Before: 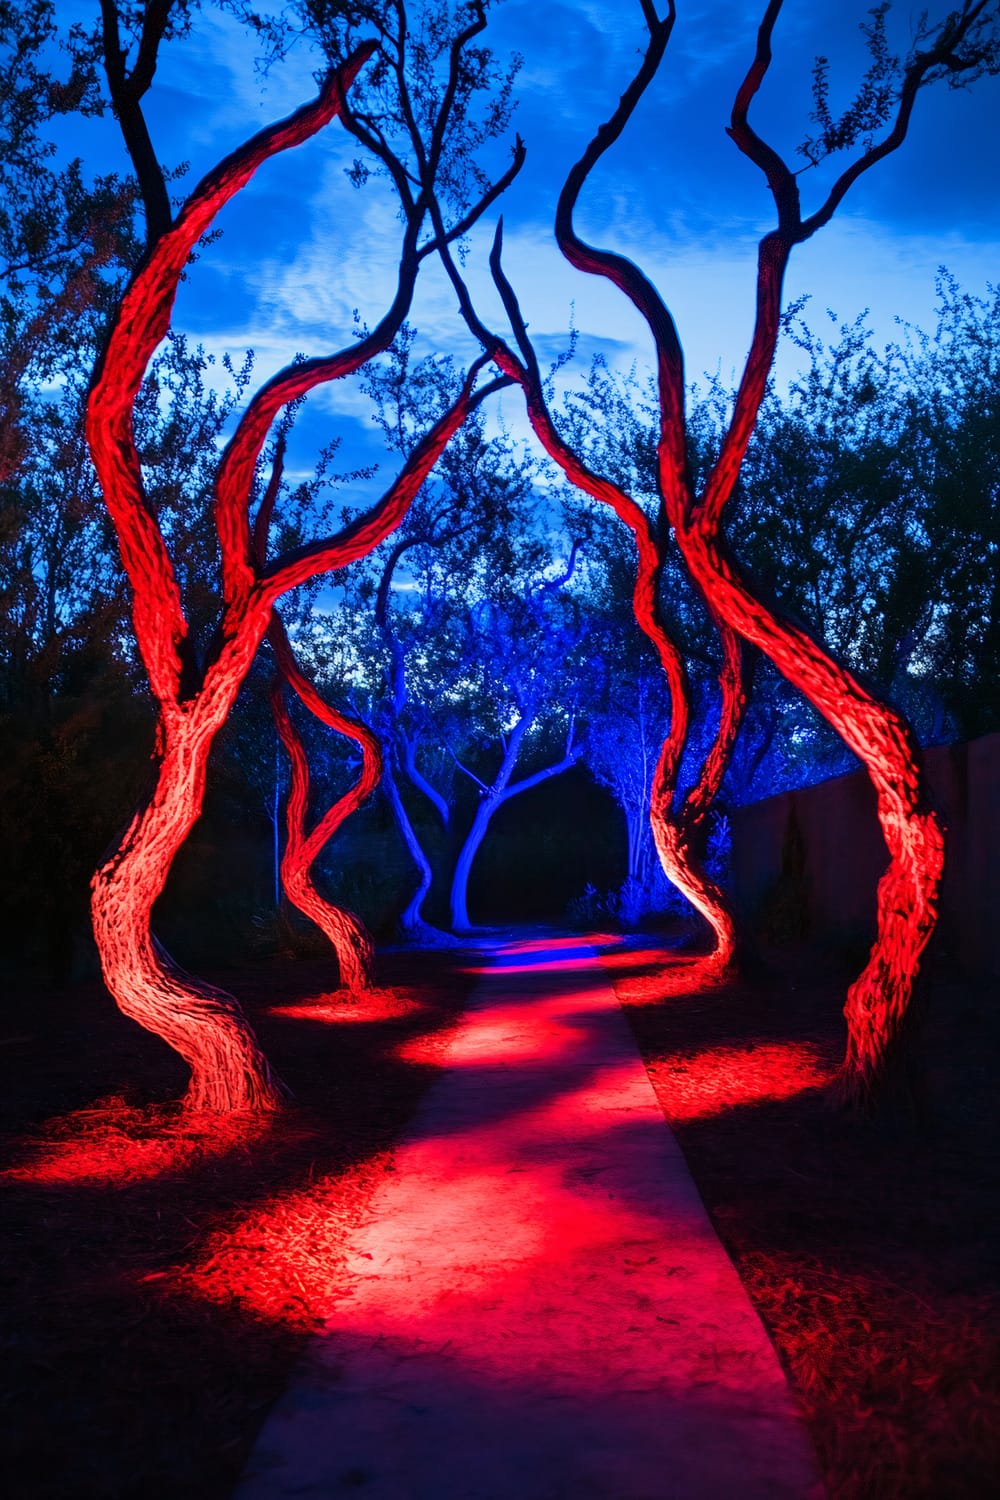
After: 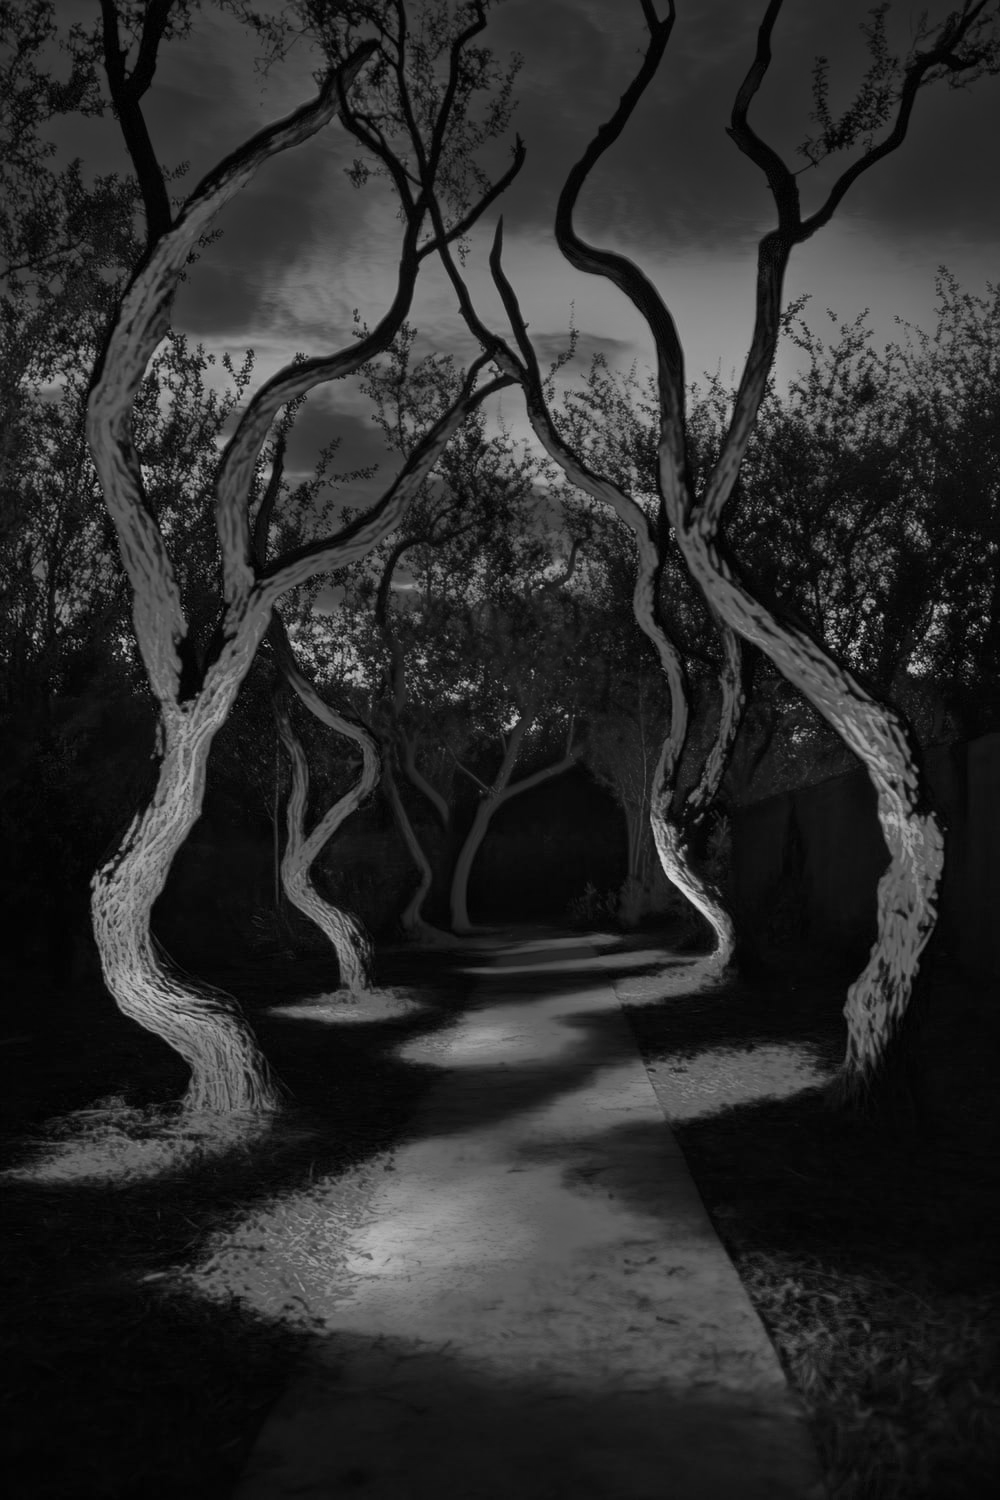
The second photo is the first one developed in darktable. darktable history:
contrast brightness saturation: saturation 0.5
monochrome: a 26.22, b 42.67, size 0.8
